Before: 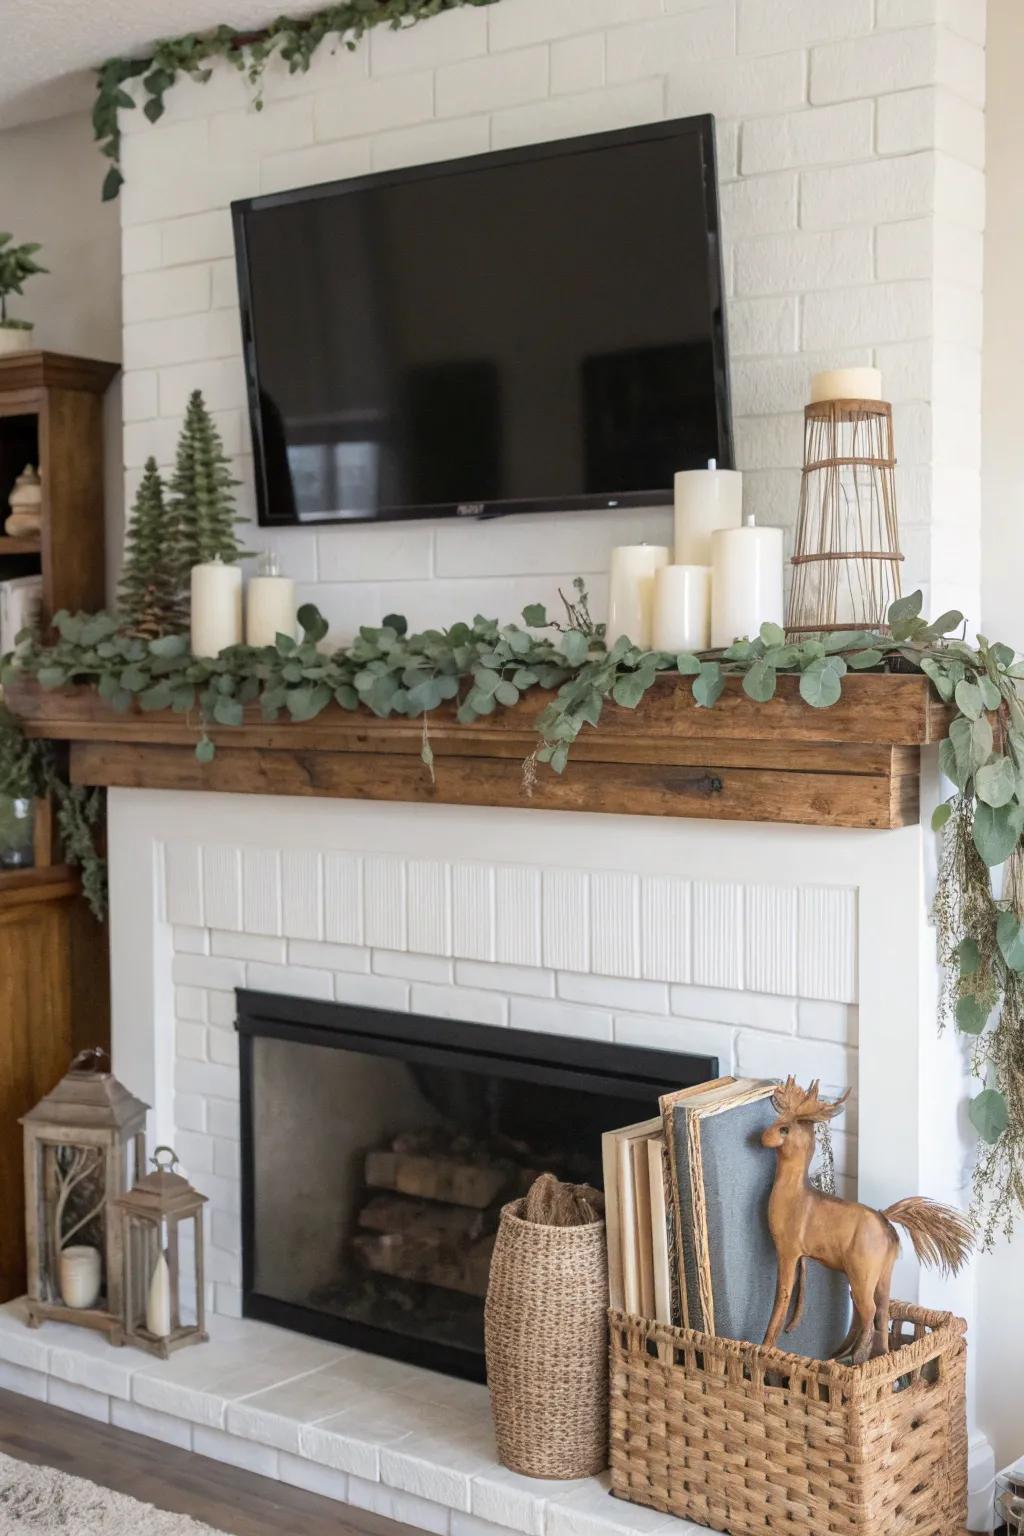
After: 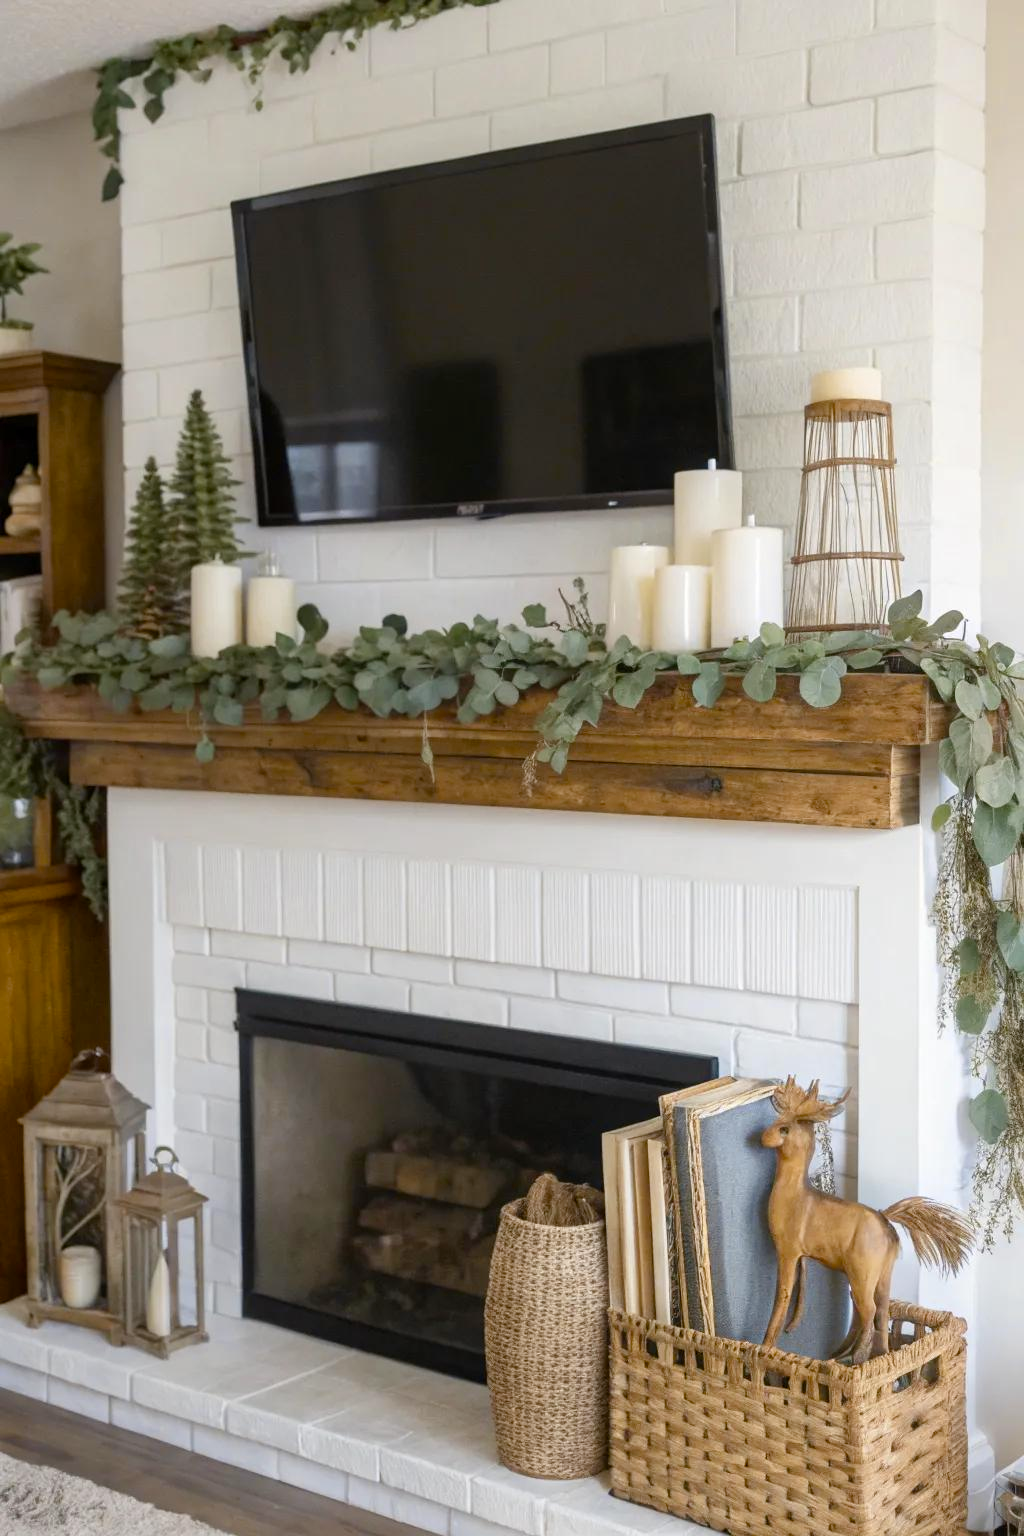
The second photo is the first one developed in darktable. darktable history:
color balance rgb: perceptual saturation grading › global saturation 20%, perceptual saturation grading › highlights -25%, perceptual saturation grading › shadows 25%
color contrast: green-magenta contrast 0.8, blue-yellow contrast 1.1, unbound 0
